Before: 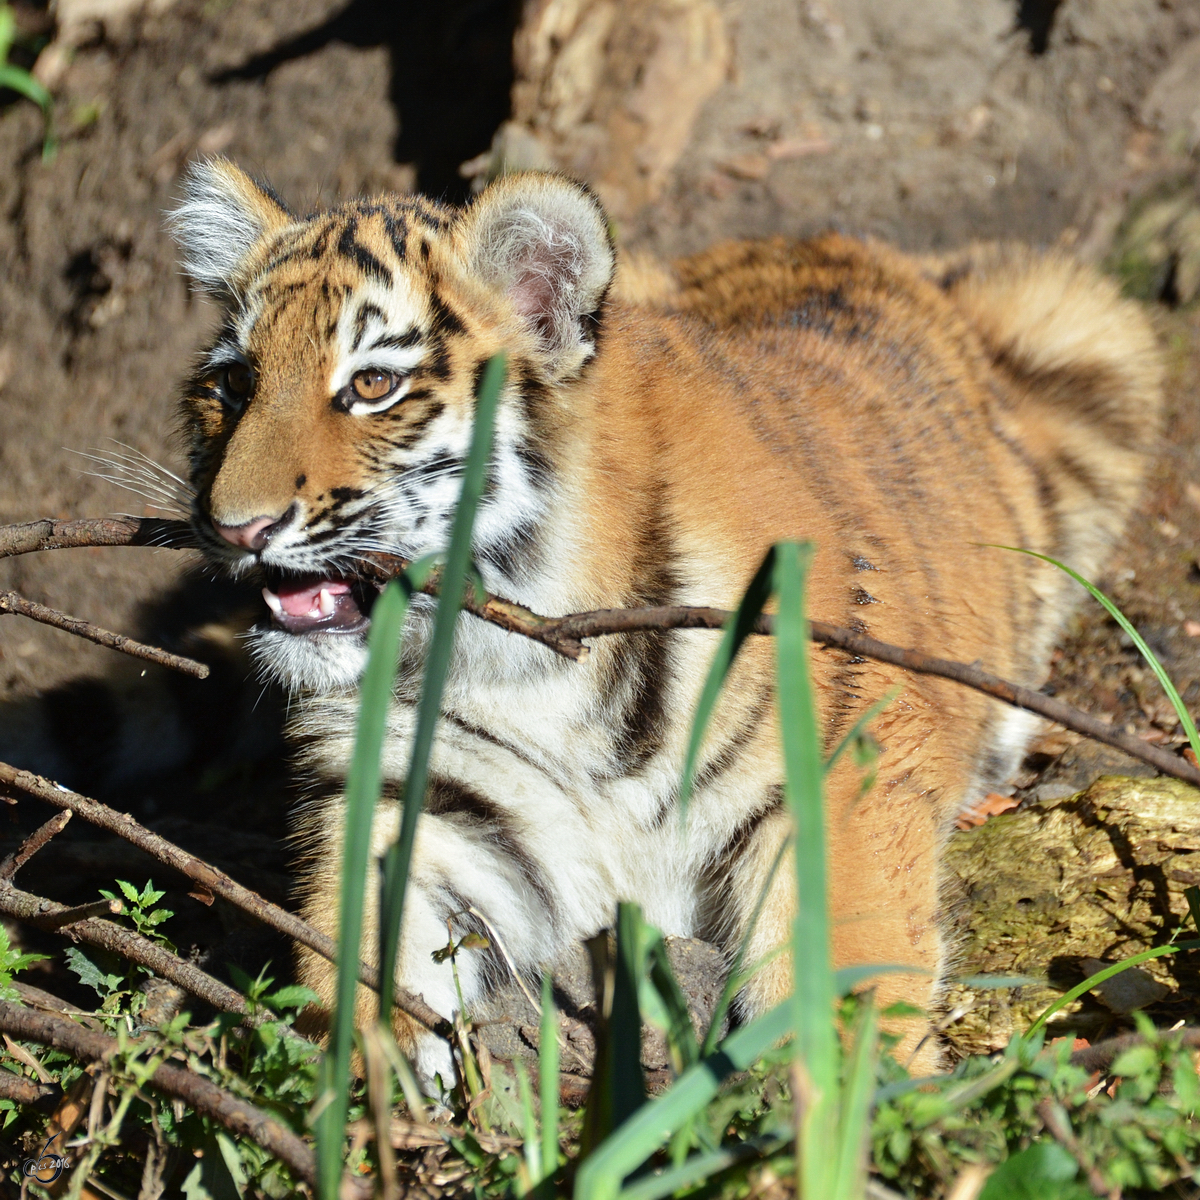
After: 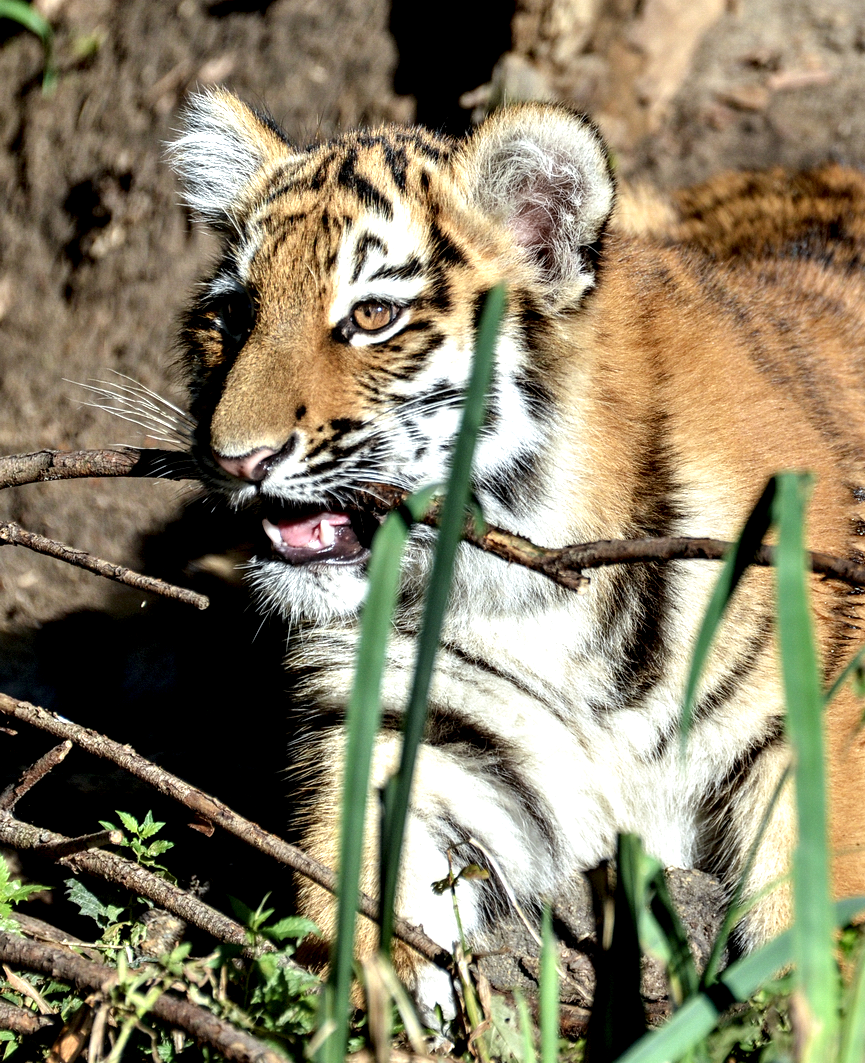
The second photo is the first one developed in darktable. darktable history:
exposure: compensate exposure bias true, compensate highlight preservation false
crop: top 5.761%, right 27.876%, bottom 5.596%
contrast brightness saturation: contrast 0.045
local contrast: highlights 81%, shadows 58%, detail 175%, midtone range 0.604
